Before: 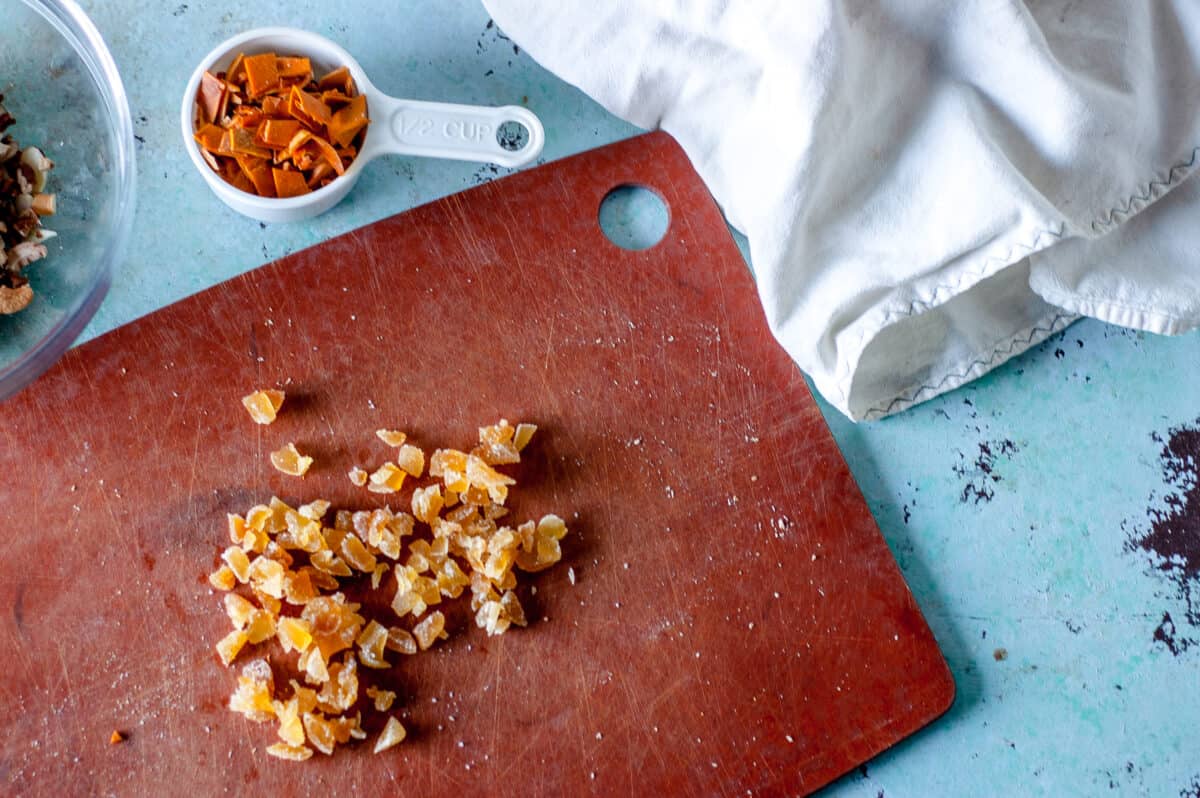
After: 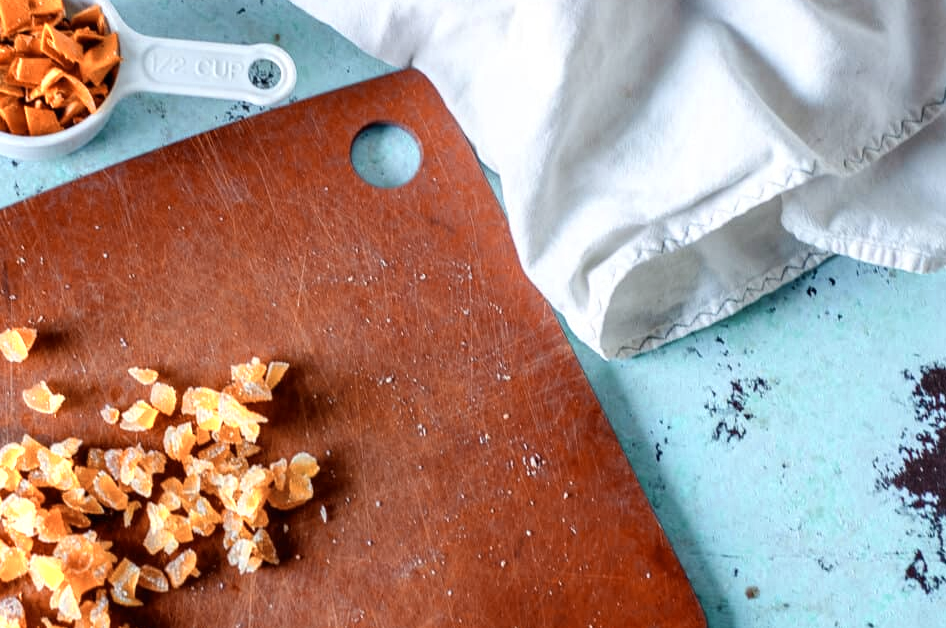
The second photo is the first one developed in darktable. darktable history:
crop and rotate: left 20.74%, top 7.912%, right 0.375%, bottom 13.378%
color zones: curves: ch0 [(0.018, 0.548) (0.197, 0.654) (0.425, 0.447) (0.605, 0.658) (0.732, 0.579)]; ch1 [(0.105, 0.531) (0.224, 0.531) (0.386, 0.39) (0.618, 0.456) (0.732, 0.456) (0.956, 0.421)]; ch2 [(0.039, 0.583) (0.215, 0.465) (0.399, 0.544) (0.465, 0.548) (0.614, 0.447) (0.724, 0.43) (0.882, 0.623) (0.956, 0.632)]
tone equalizer: on, module defaults
